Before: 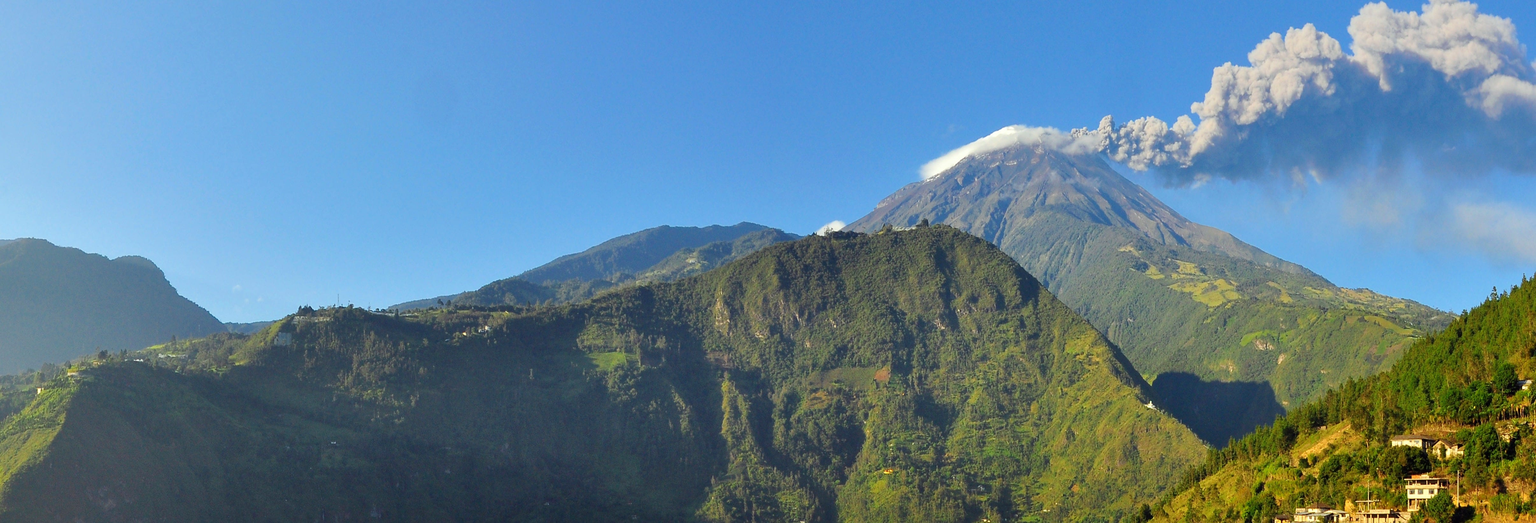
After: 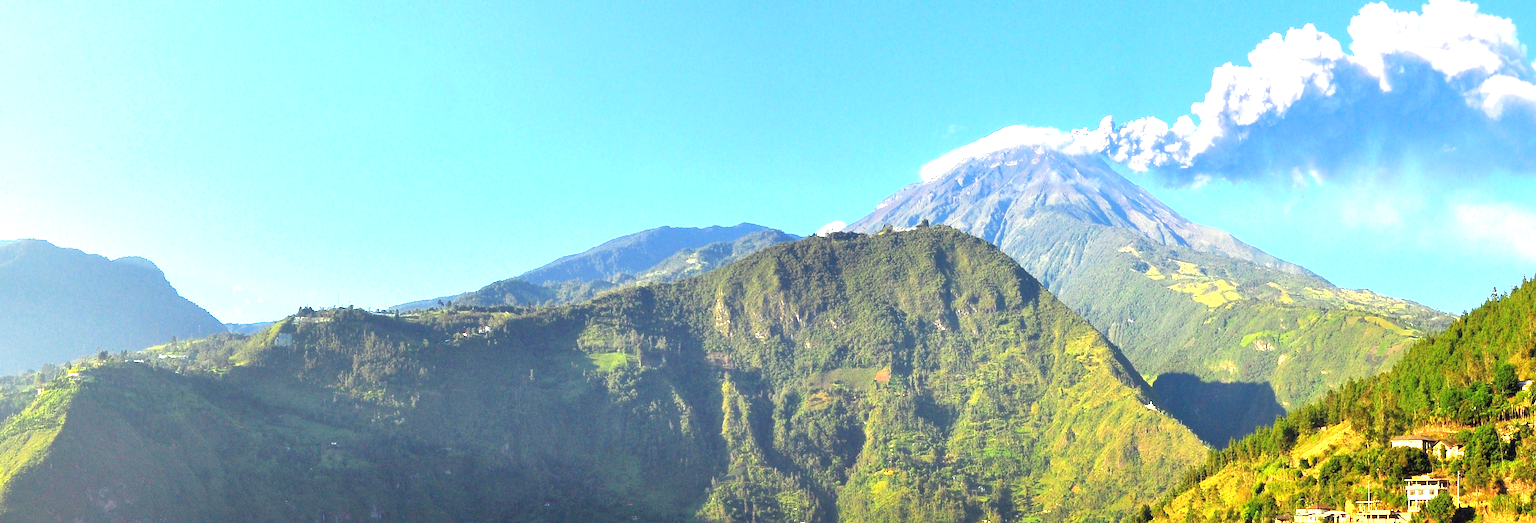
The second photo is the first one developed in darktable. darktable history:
exposure: black level correction 0, exposure 1.442 EV, compensate highlight preservation false
